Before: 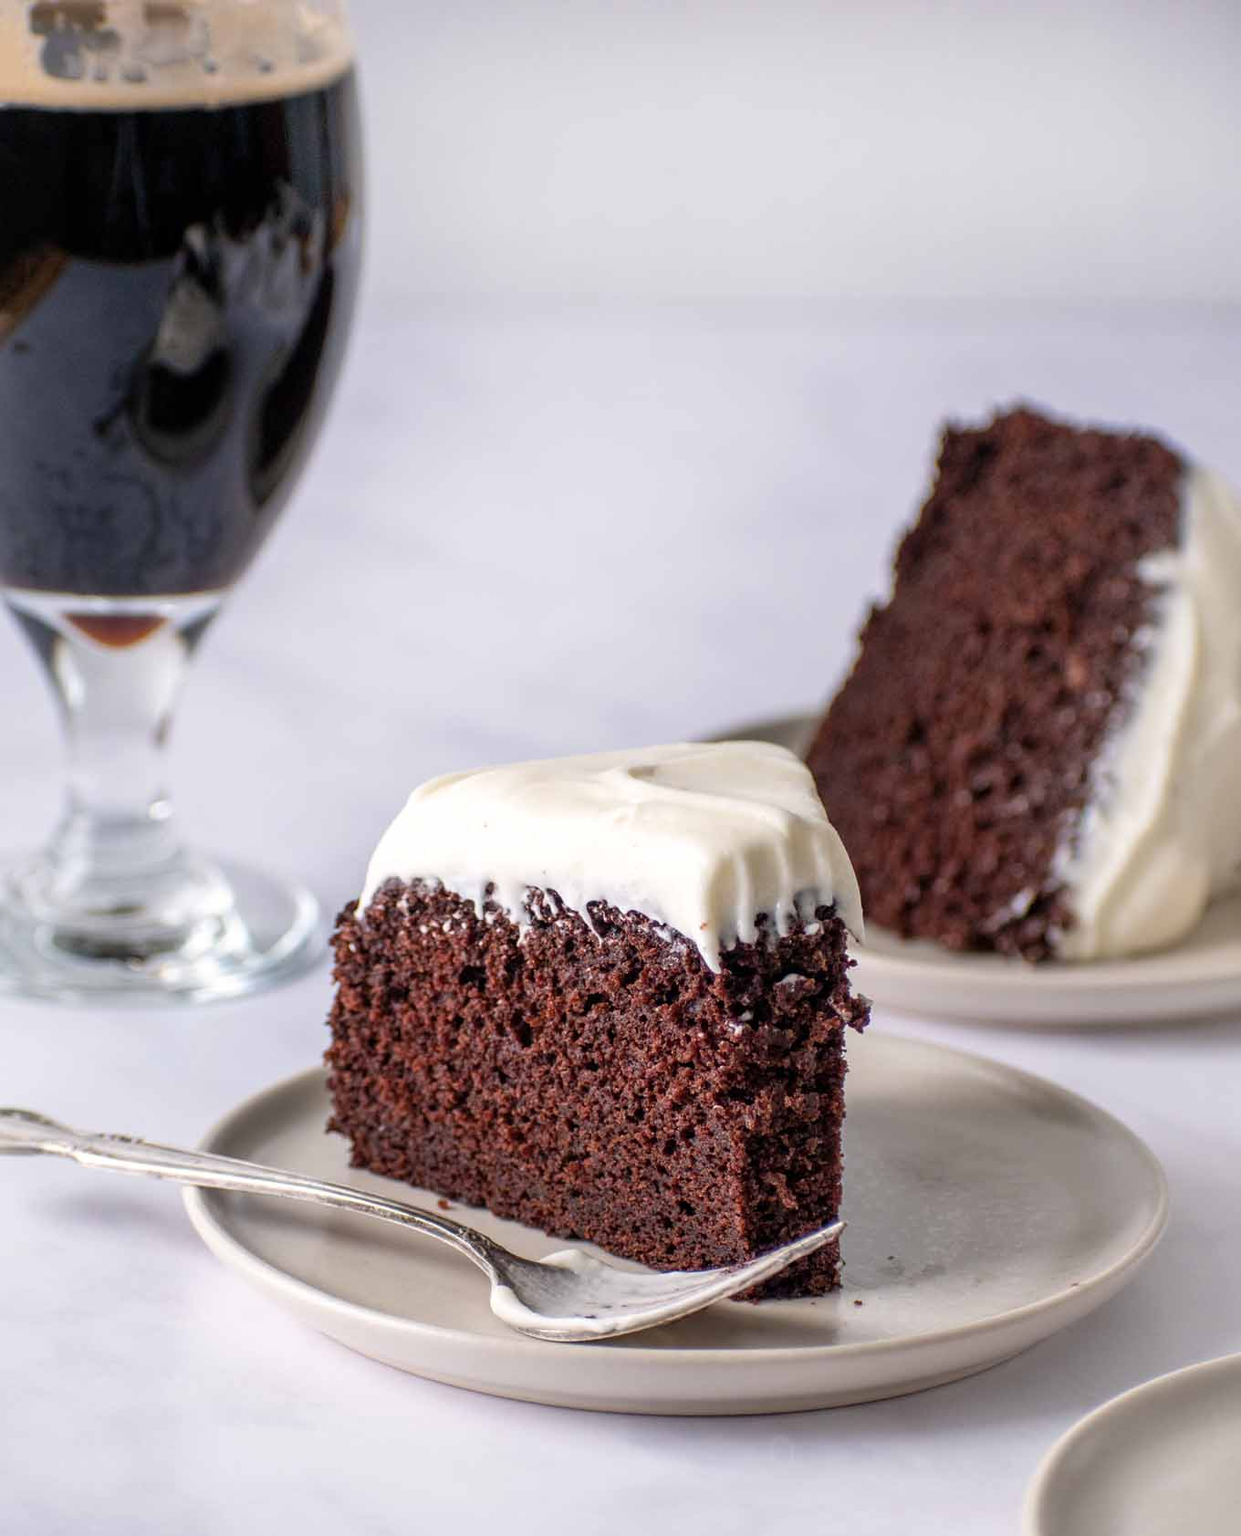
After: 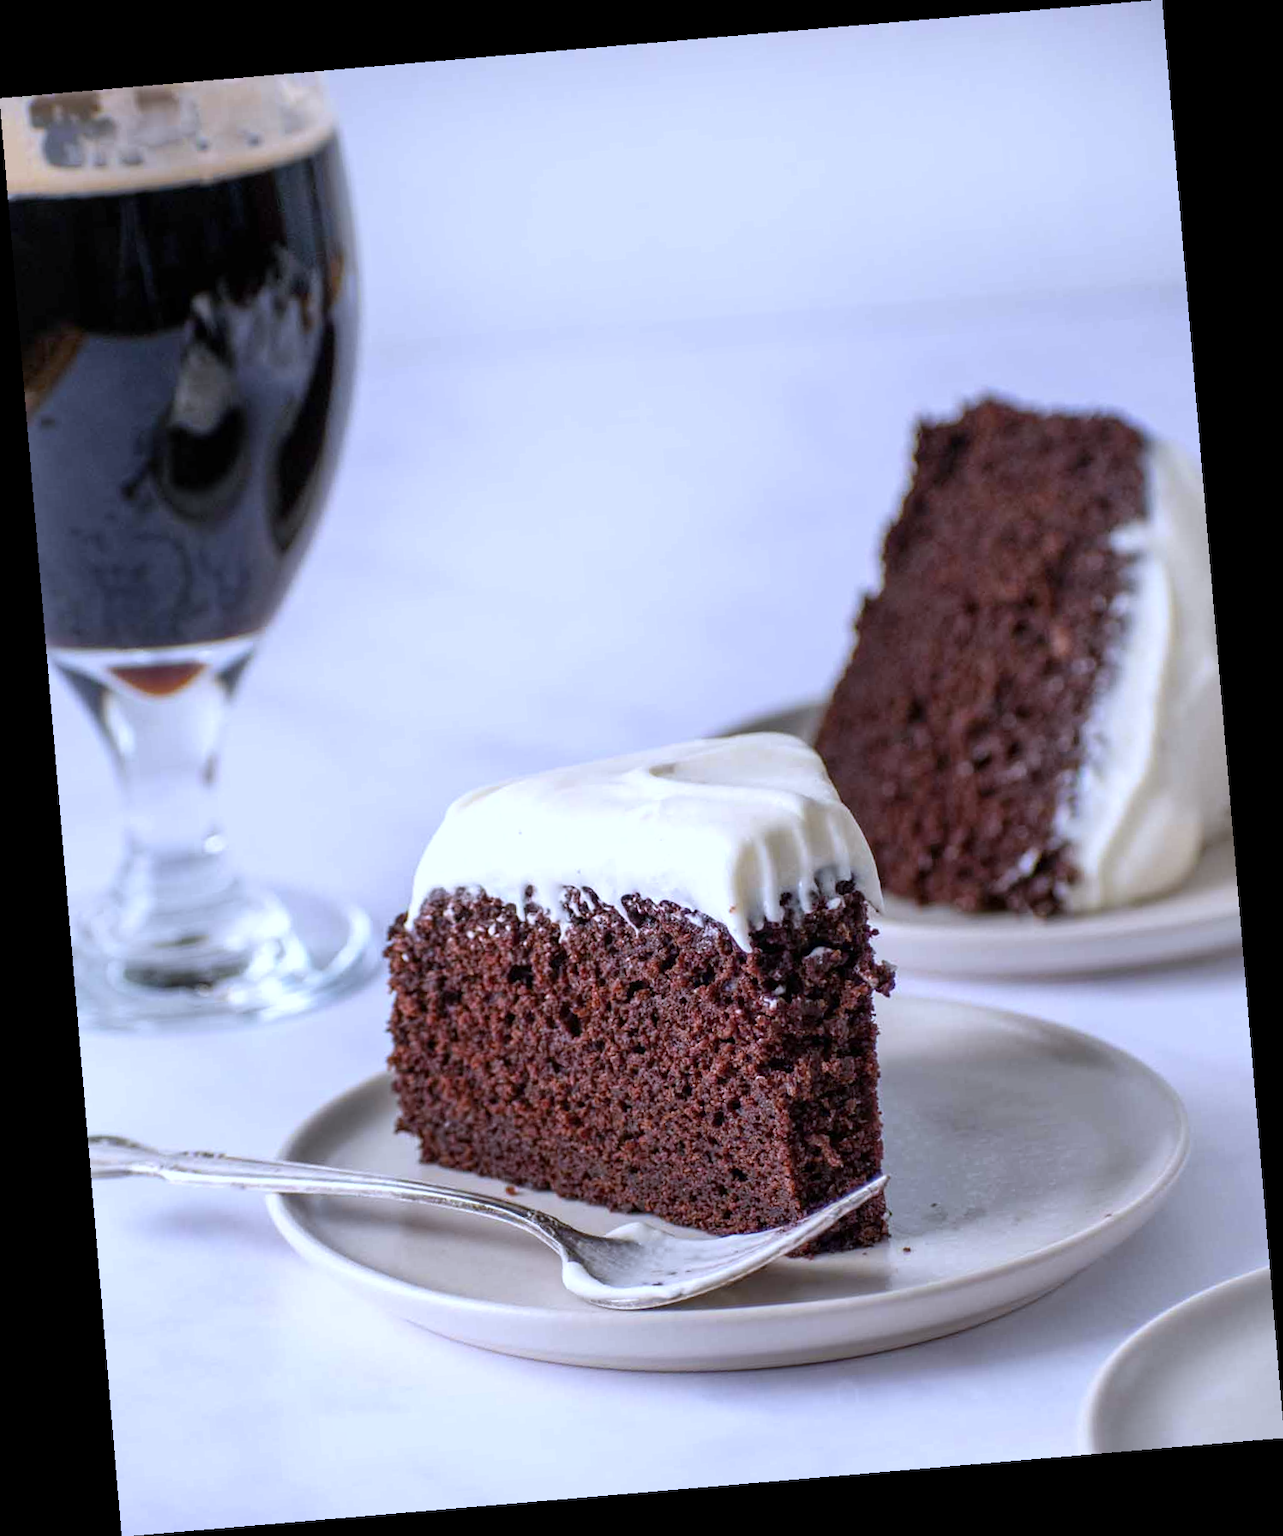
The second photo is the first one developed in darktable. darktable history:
white balance: red 0.948, green 1.02, blue 1.176
rotate and perspective: rotation -4.86°, automatic cropping off
